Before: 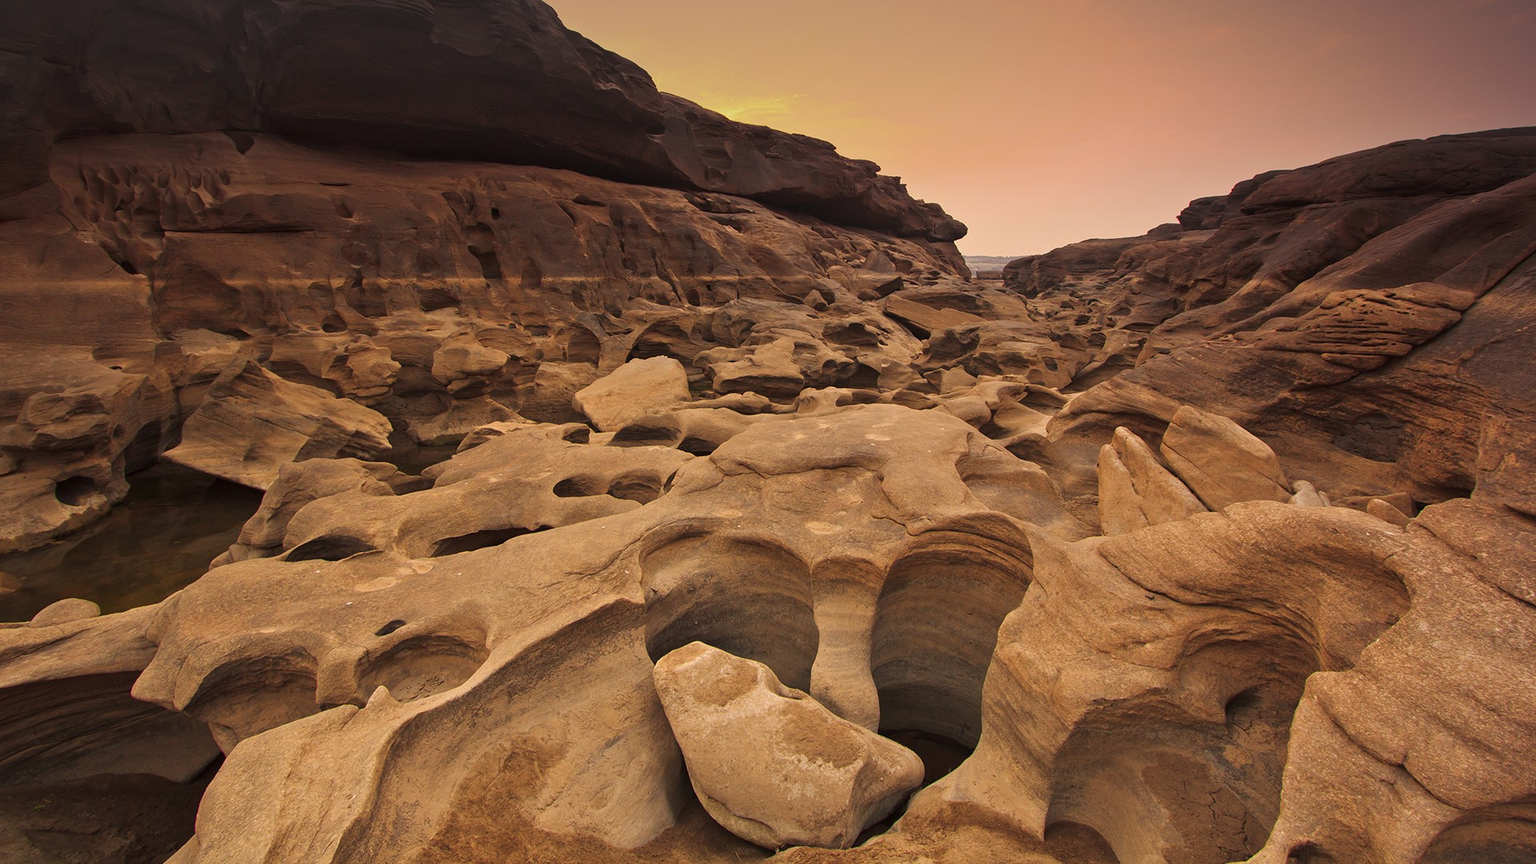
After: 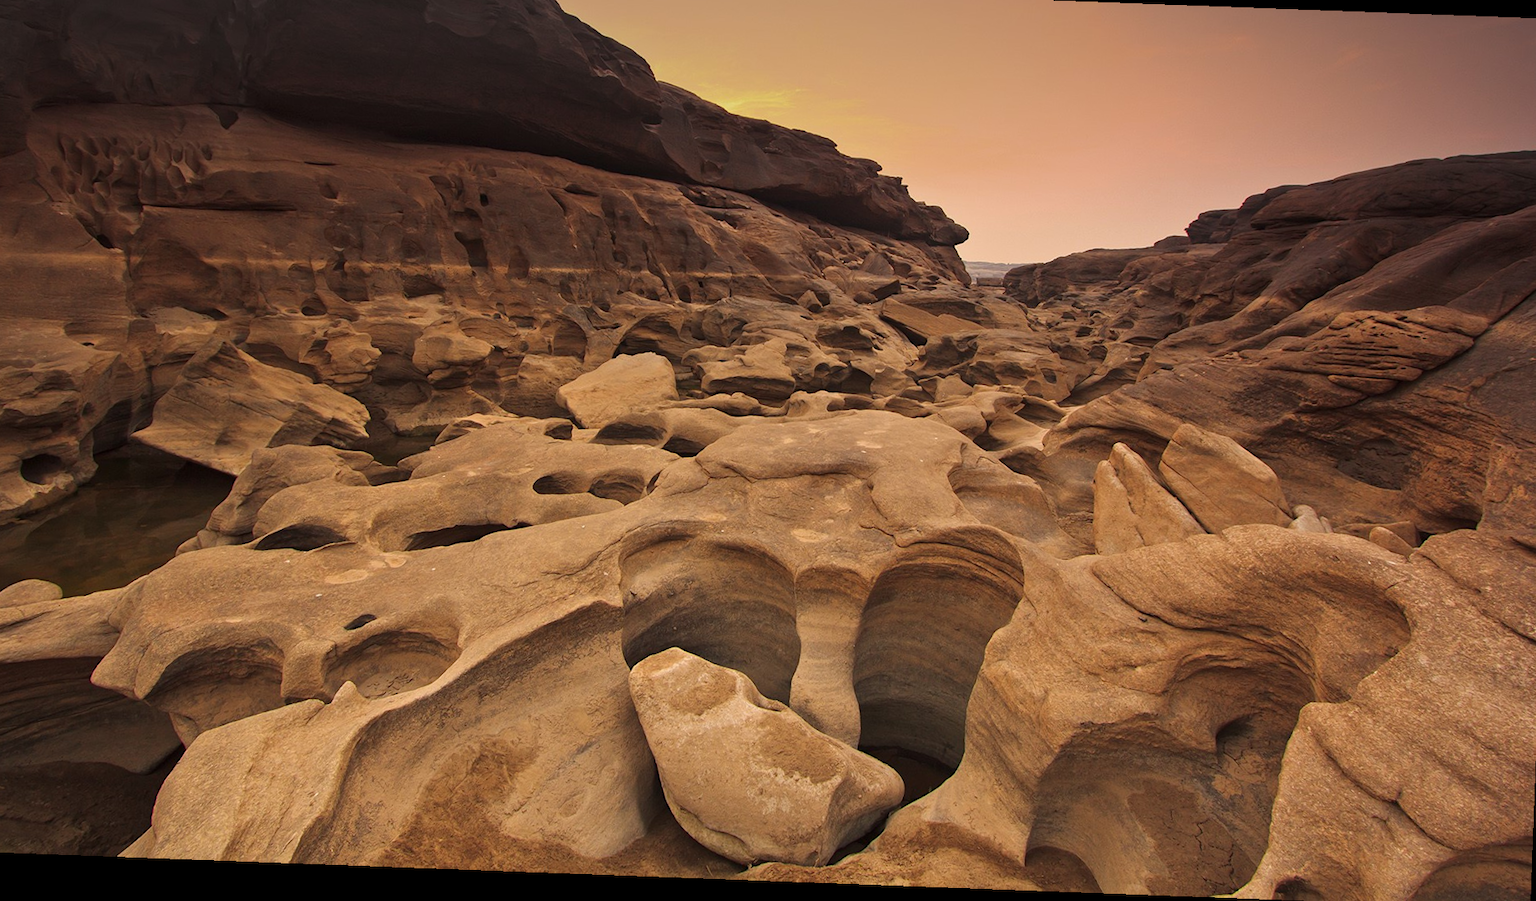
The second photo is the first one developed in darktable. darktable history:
crop and rotate: angle -2.12°, left 3.157%, top 4.136%, right 1.588%, bottom 0.692%
